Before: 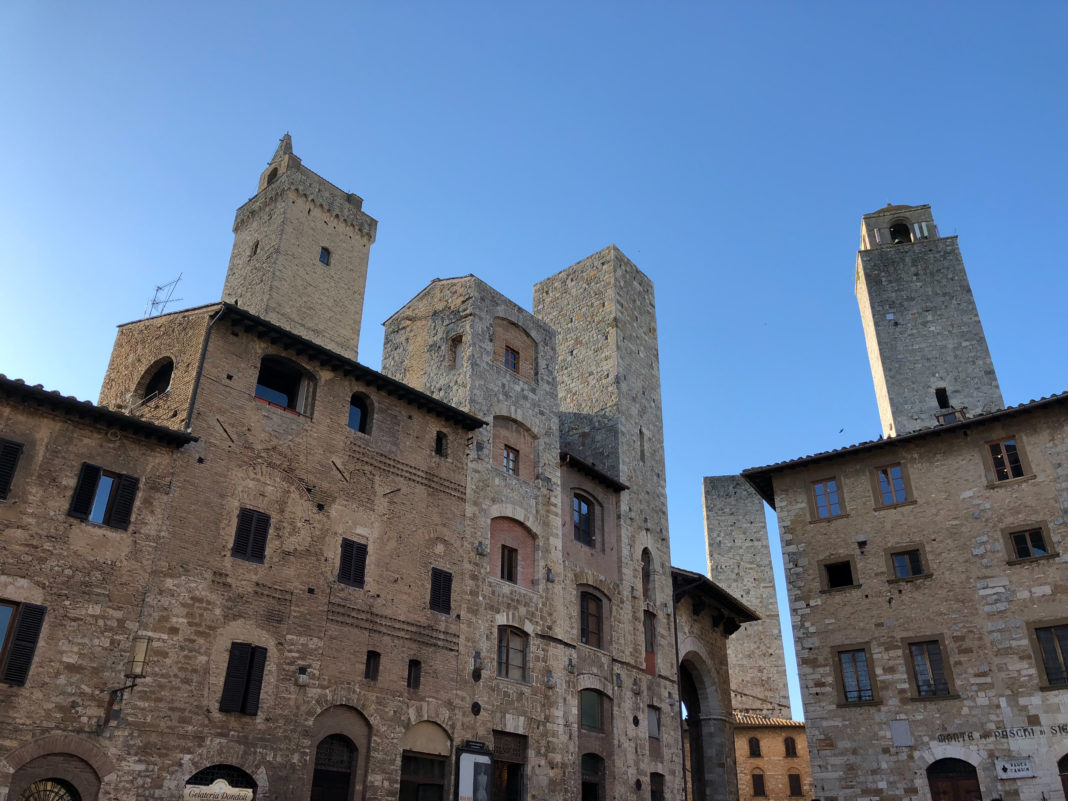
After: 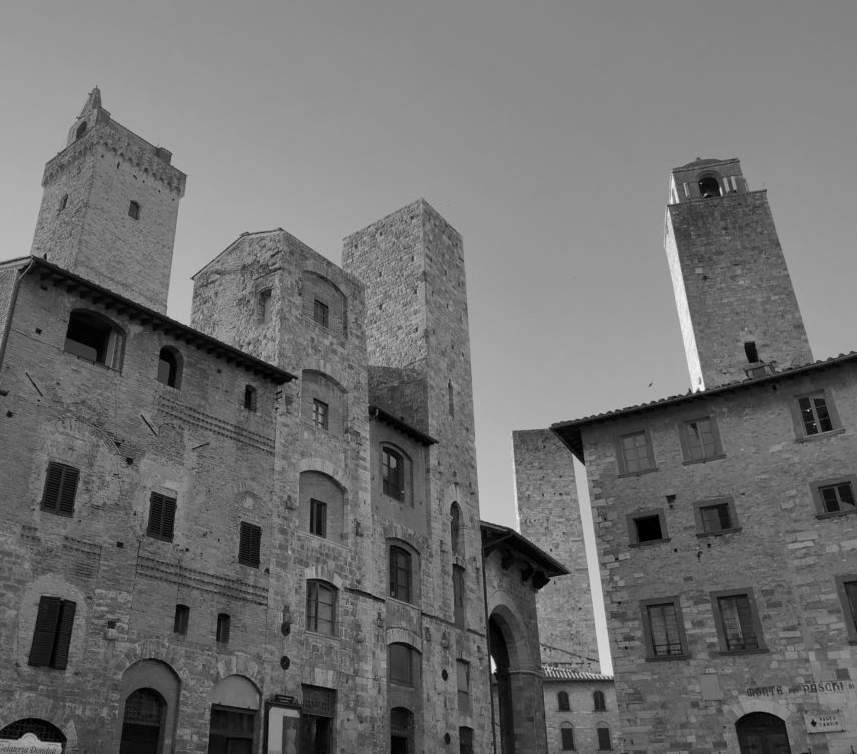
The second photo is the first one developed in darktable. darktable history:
monochrome: on, module defaults
shadows and highlights: on, module defaults
crop and rotate: left 17.959%, top 5.771%, right 1.742%
